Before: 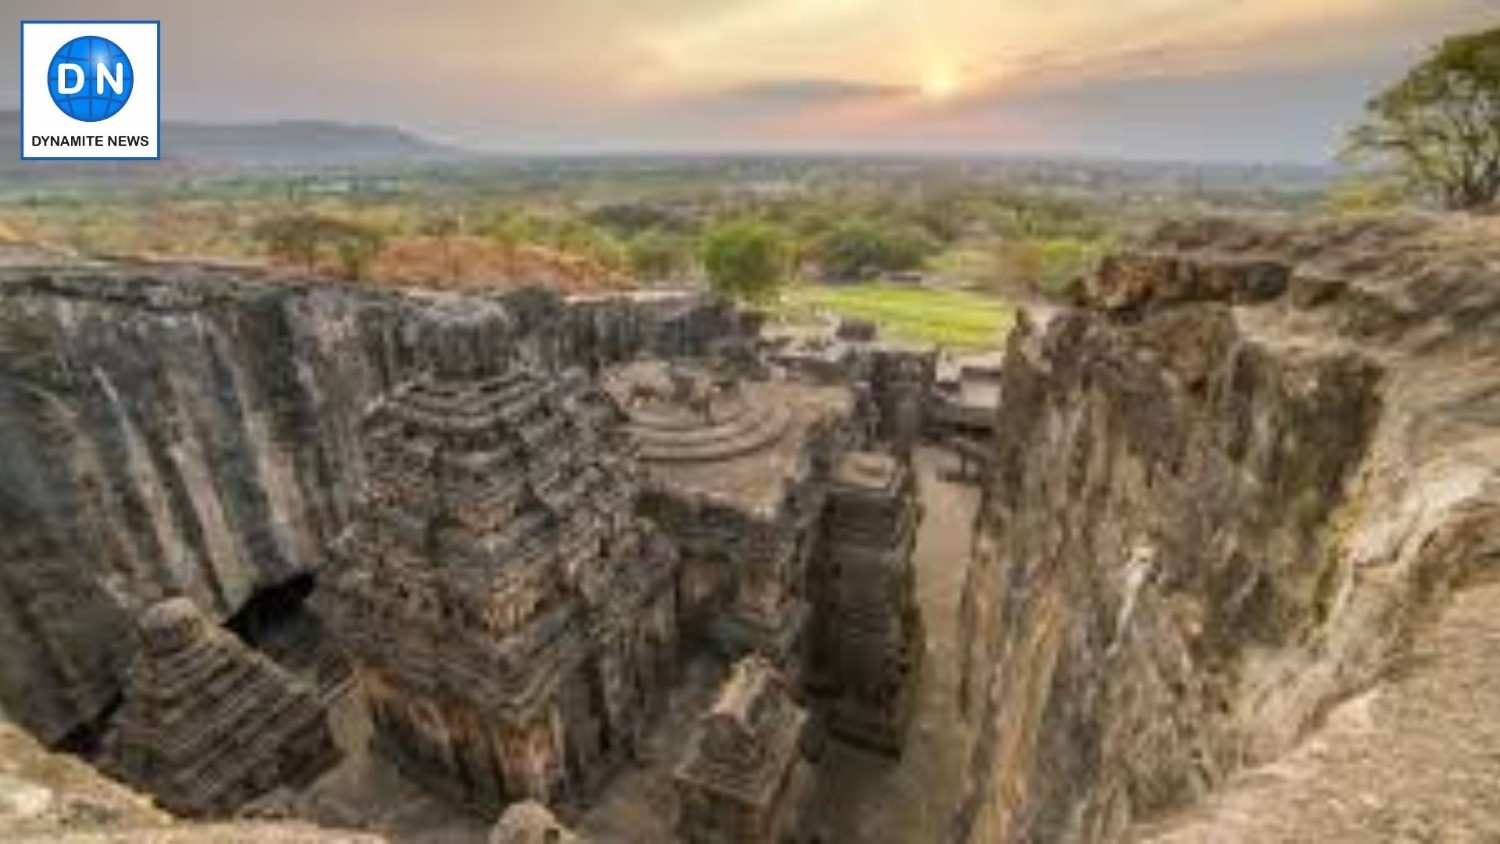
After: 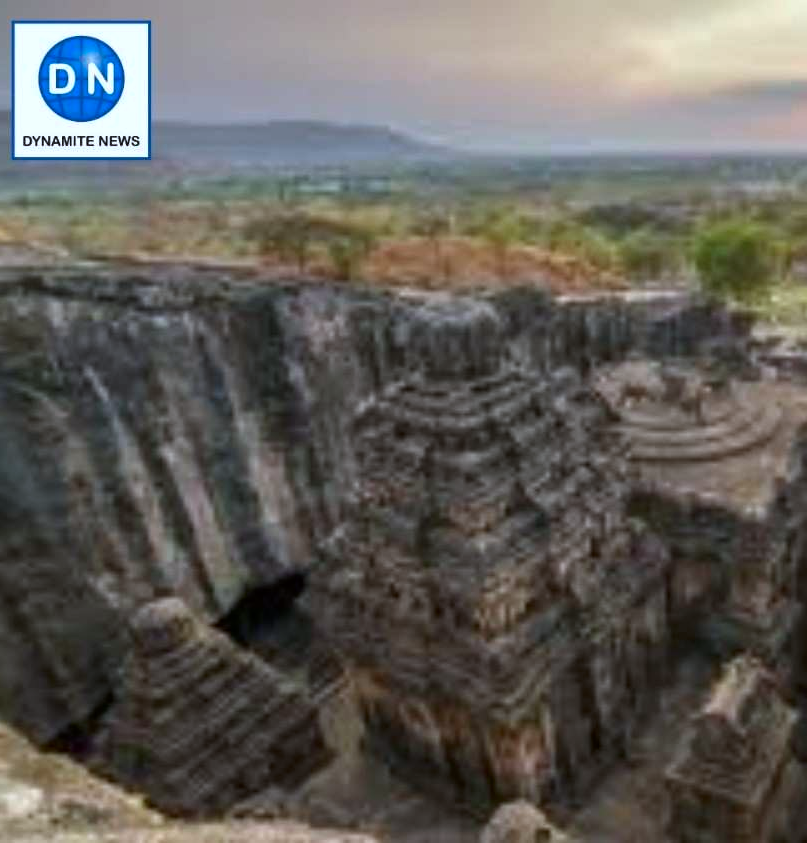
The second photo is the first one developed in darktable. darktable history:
contrast brightness saturation: brightness -0.097
color calibration: x 0.367, y 0.375, temperature 4356.49 K
crop: left 0.618%, right 45.543%, bottom 0.091%
